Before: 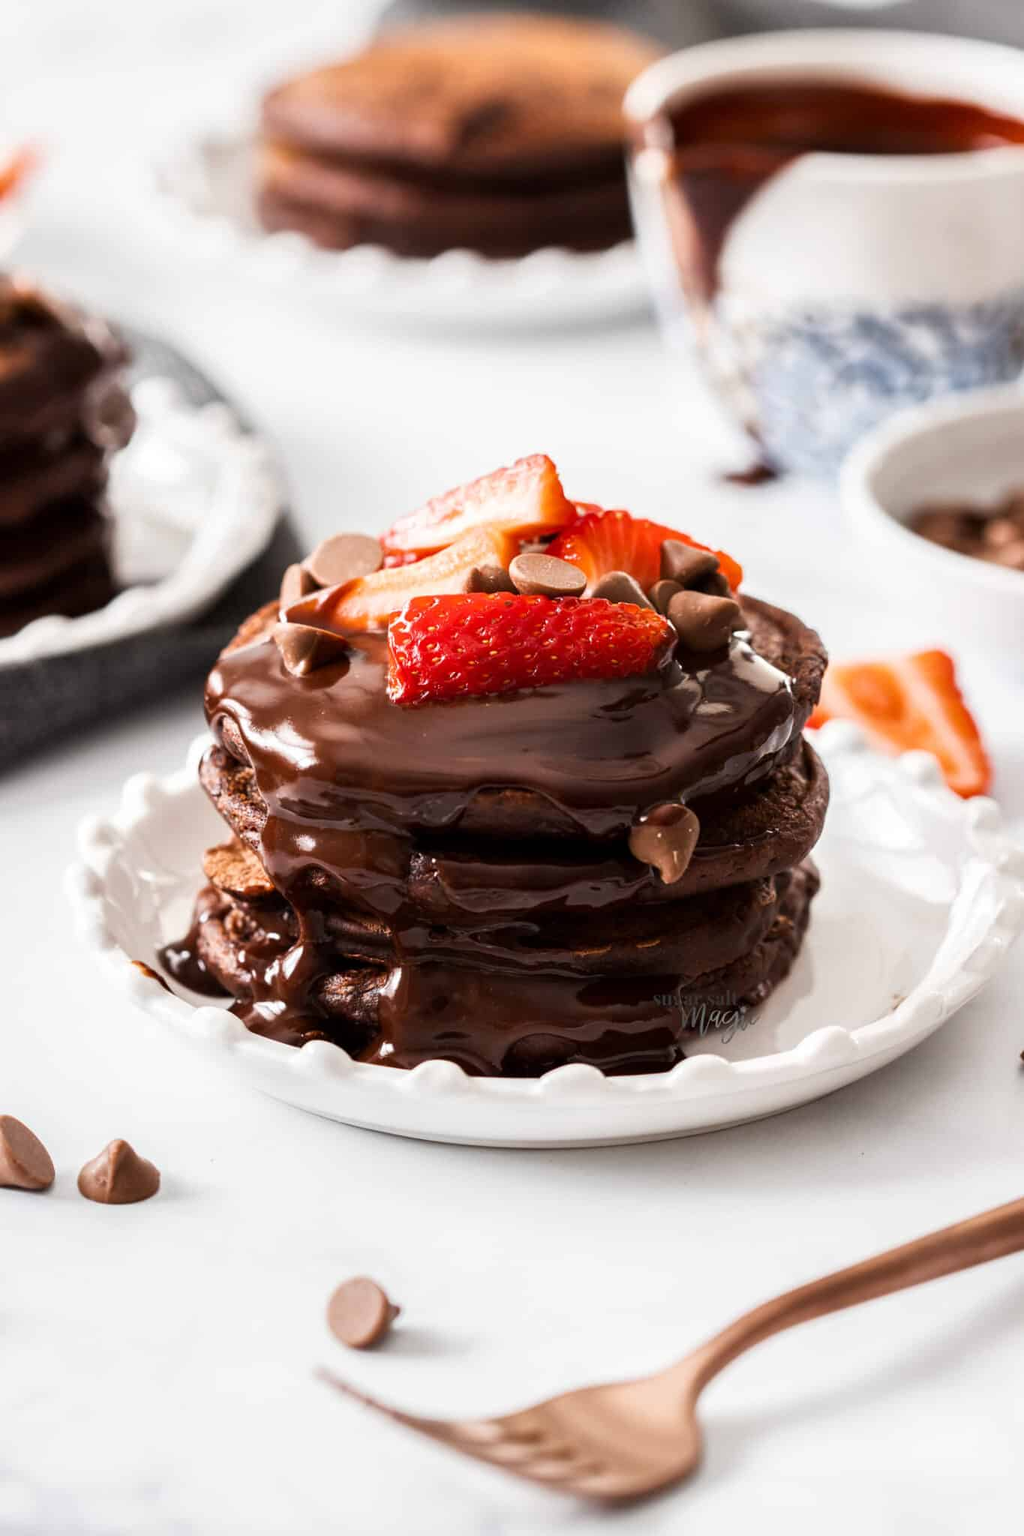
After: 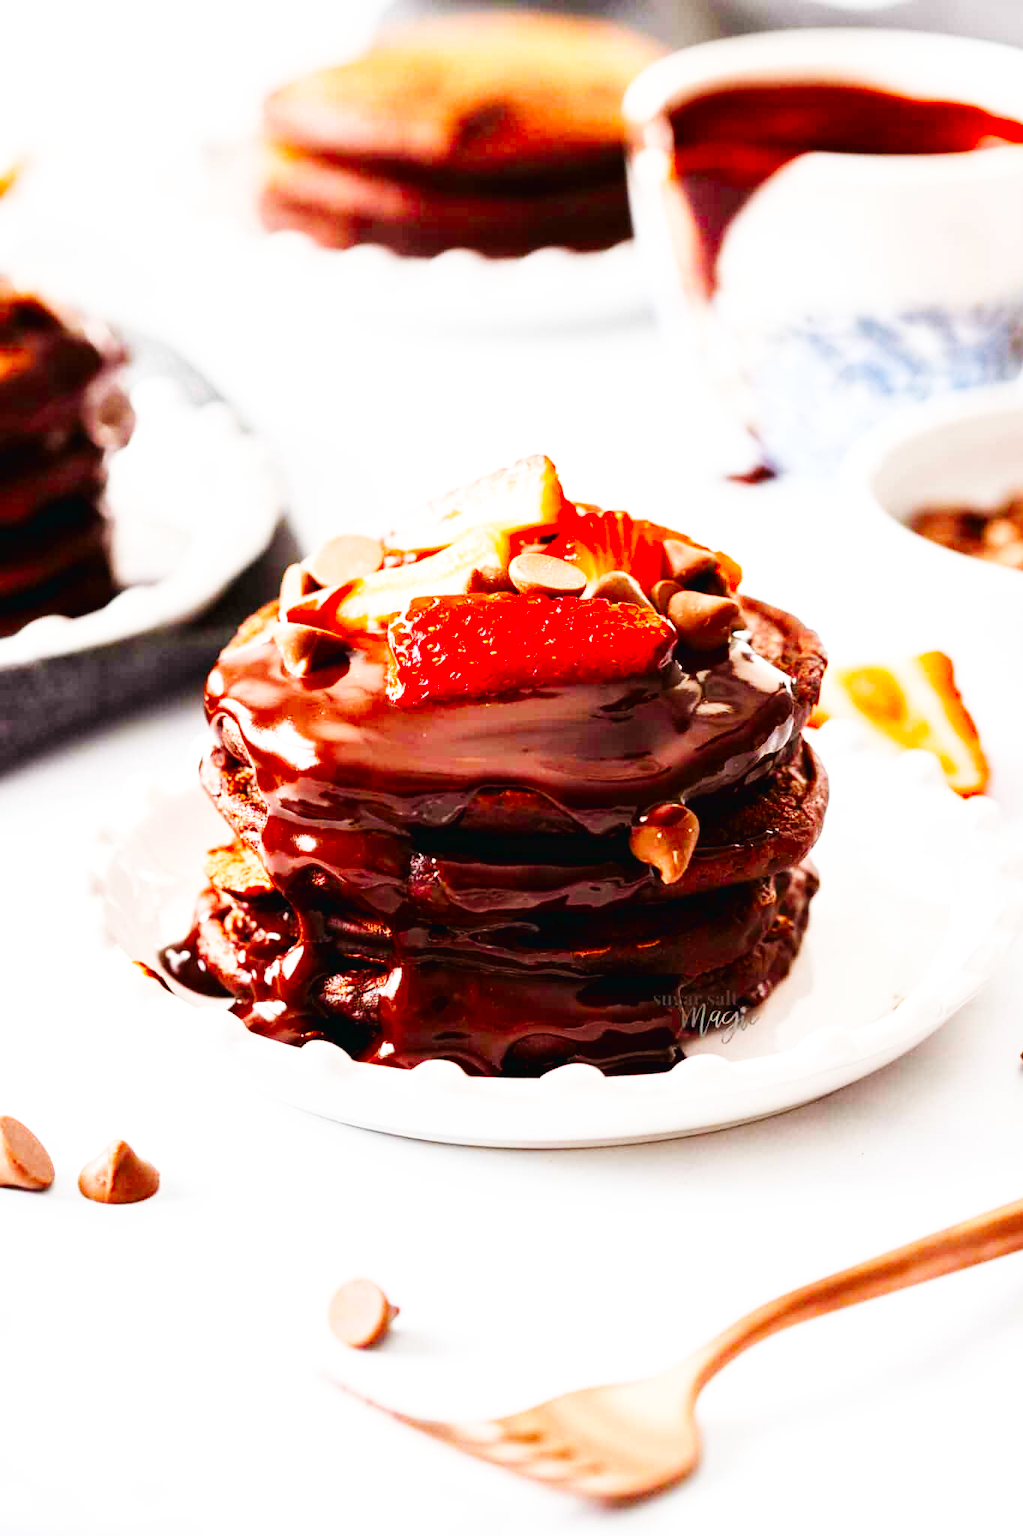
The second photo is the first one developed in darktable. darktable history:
base curve: curves: ch0 [(0, 0.003) (0.001, 0.002) (0.006, 0.004) (0.02, 0.022) (0.048, 0.086) (0.094, 0.234) (0.162, 0.431) (0.258, 0.629) (0.385, 0.8) (0.548, 0.918) (0.751, 0.988) (1, 1)], preserve colors none
contrast brightness saturation: saturation 0.5
